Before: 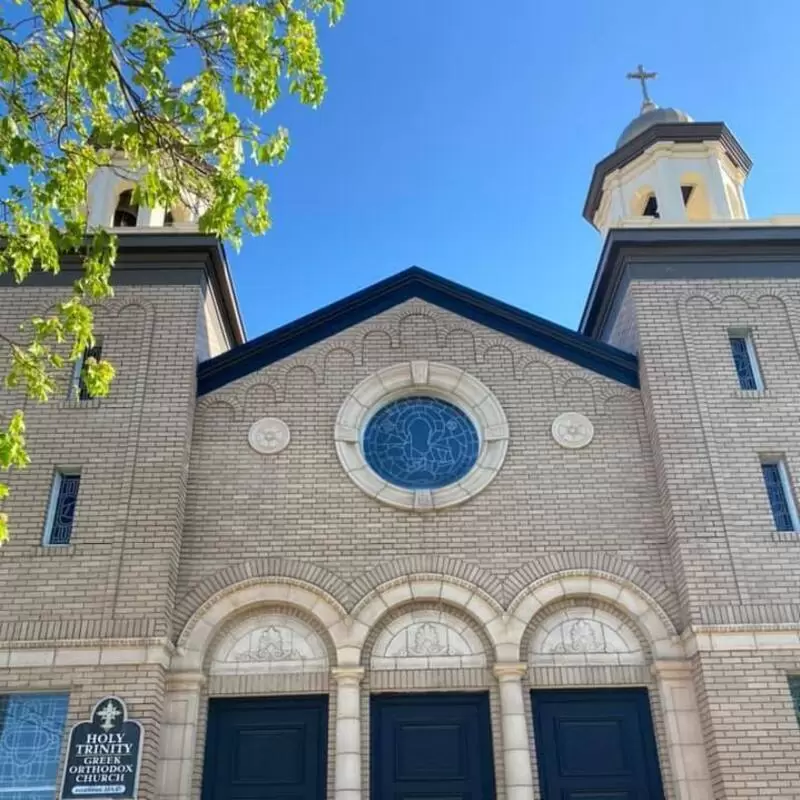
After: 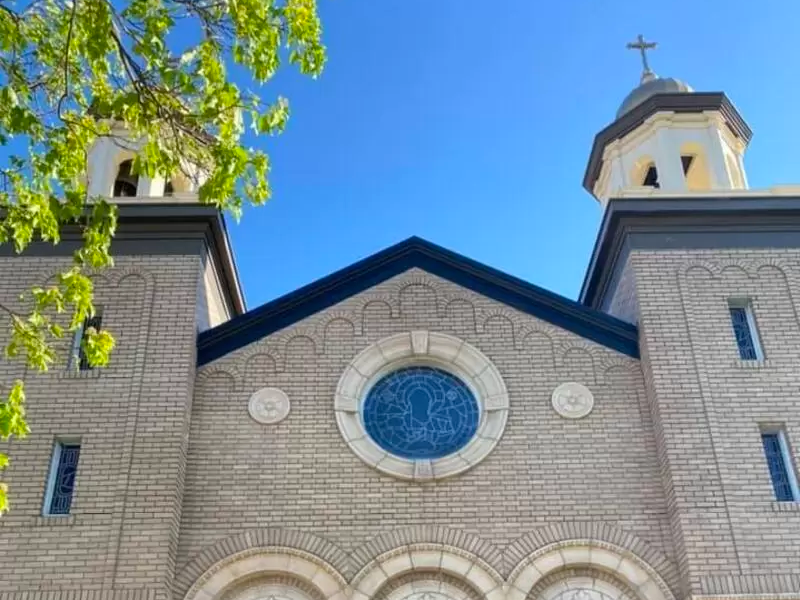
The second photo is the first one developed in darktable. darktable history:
crop: top 3.857%, bottom 21.132%
color balance: output saturation 110%
white balance: emerald 1
